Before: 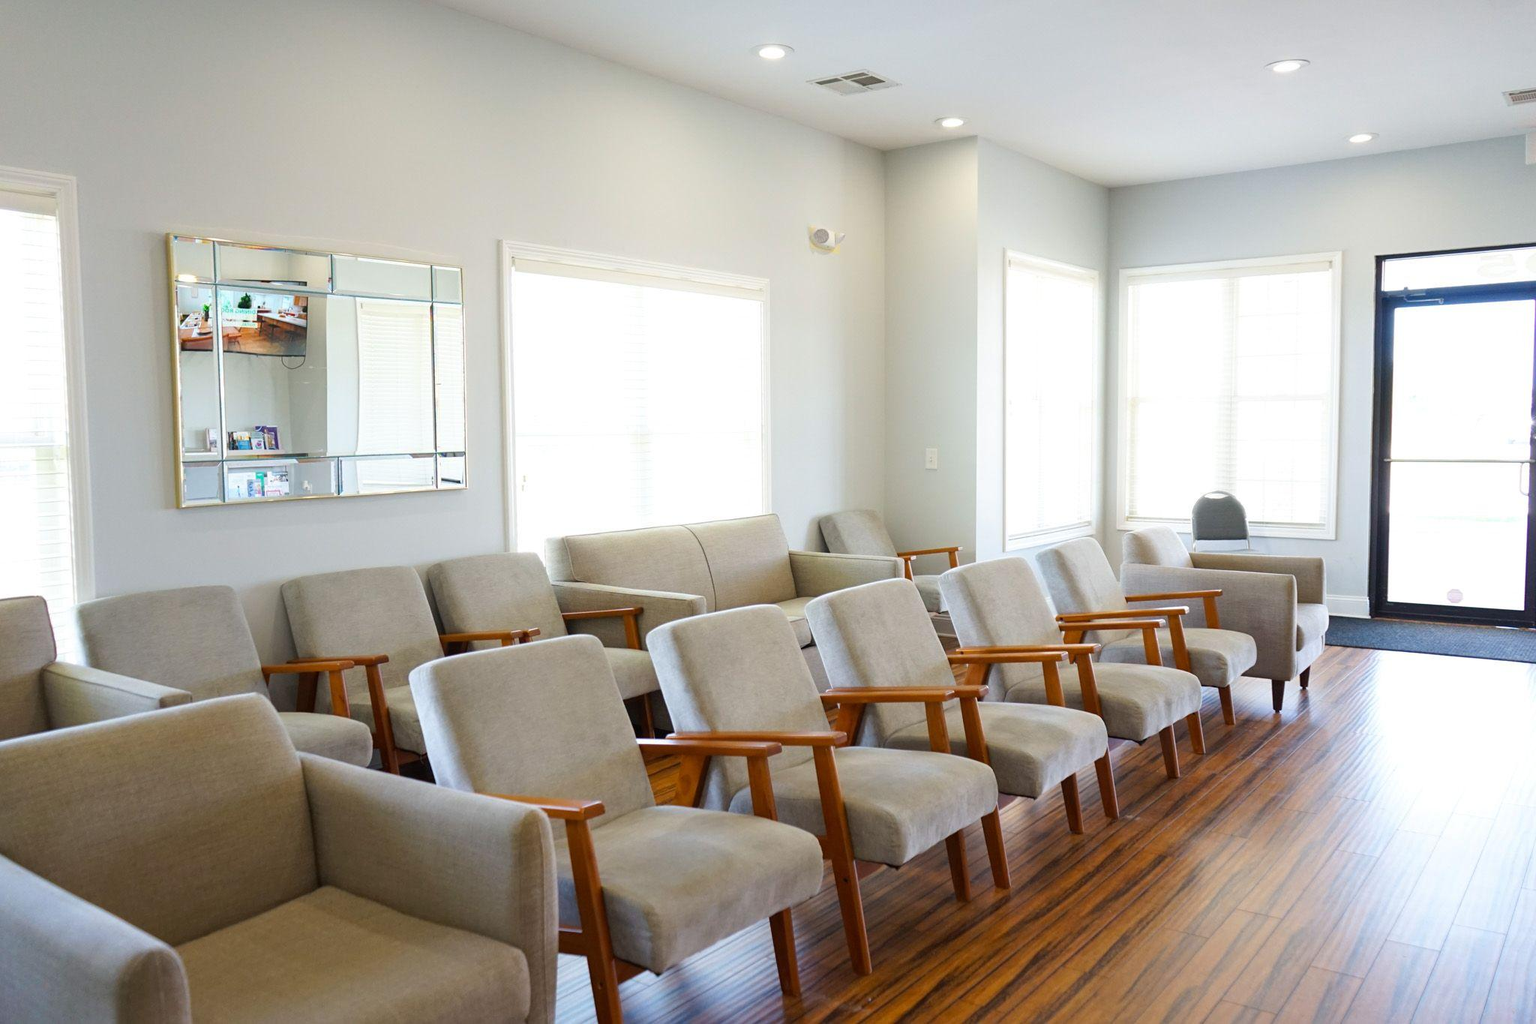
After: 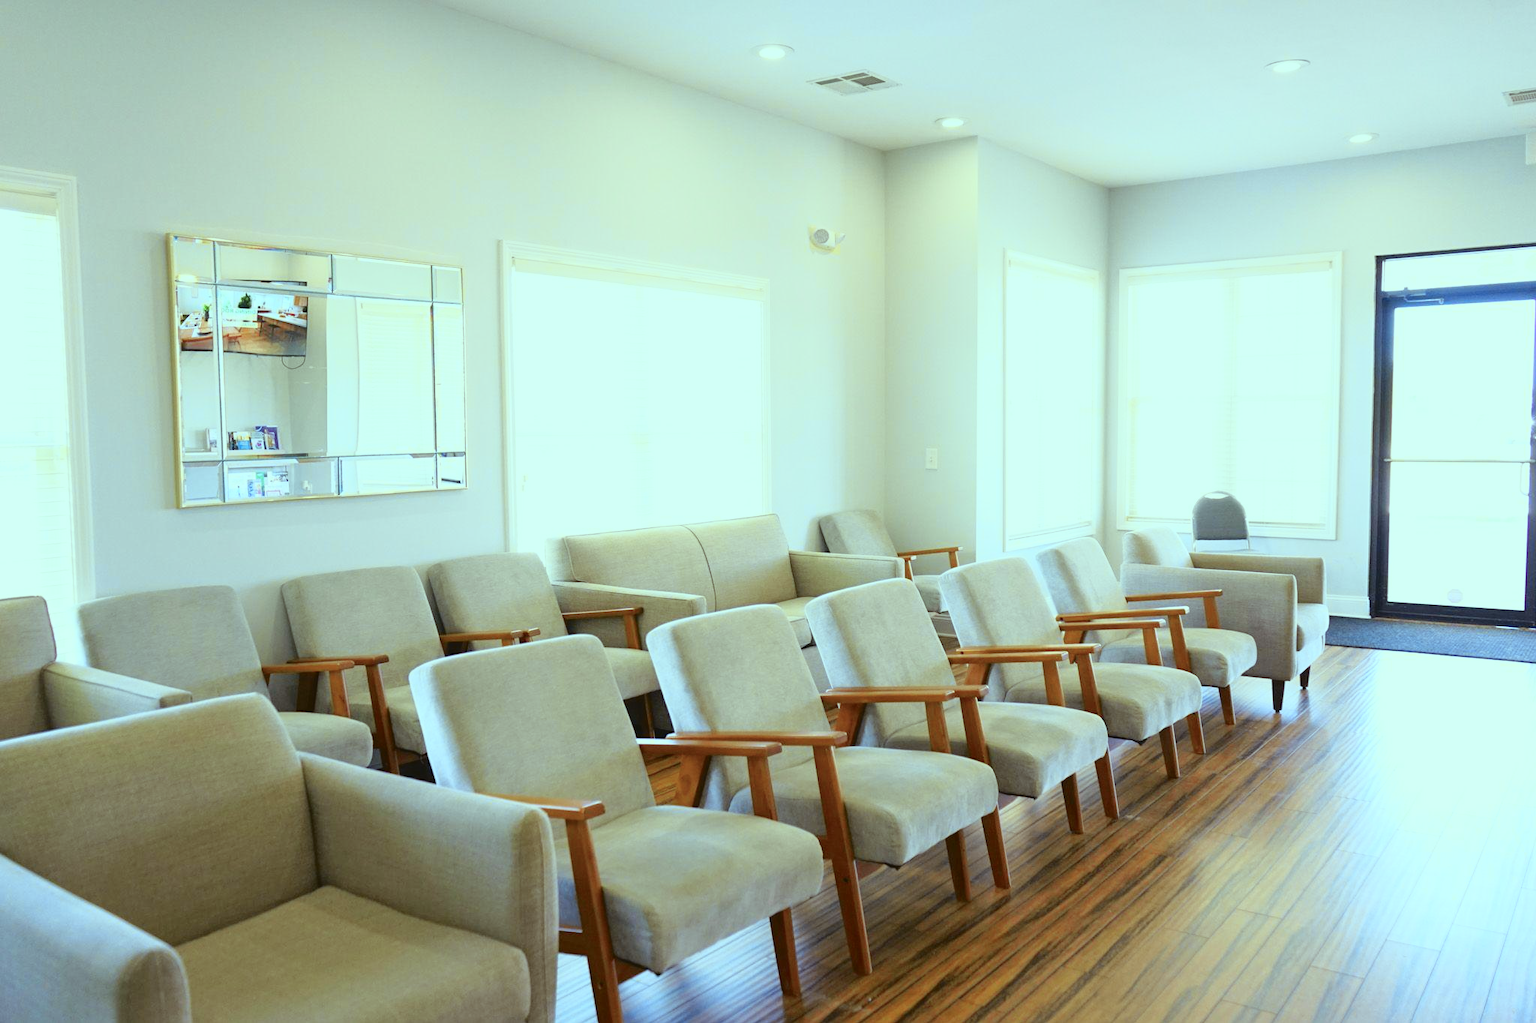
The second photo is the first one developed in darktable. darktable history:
color balance: mode lift, gamma, gain (sRGB), lift [0.997, 0.979, 1.021, 1.011], gamma [1, 1.084, 0.916, 0.998], gain [1, 0.87, 1.13, 1.101], contrast 4.55%, contrast fulcrum 38.24%, output saturation 104.09%
contrast brightness saturation: contrast -0.1, saturation -0.1
tone curve: curves: ch0 [(0, 0.021) (0.049, 0.044) (0.152, 0.14) (0.328, 0.377) (0.473, 0.543) (0.641, 0.705) (0.85, 0.894) (1, 0.969)]; ch1 [(0, 0) (0.302, 0.331) (0.427, 0.433) (0.472, 0.47) (0.502, 0.503) (0.527, 0.521) (0.564, 0.58) (0.614, 0.626) (0.677, 0.701) (0.859, 0.885) (1, 1)]; ch2 [(0, 0) (0.33, 0.301) (0.447, 0.44) (0.487, 0.496) (0.502, 0.516) (0.535, 0.563) (0.565, 0.593) (0.618, 0.628) (1, 1)], color space Lab, independent channels, preserve colors none
